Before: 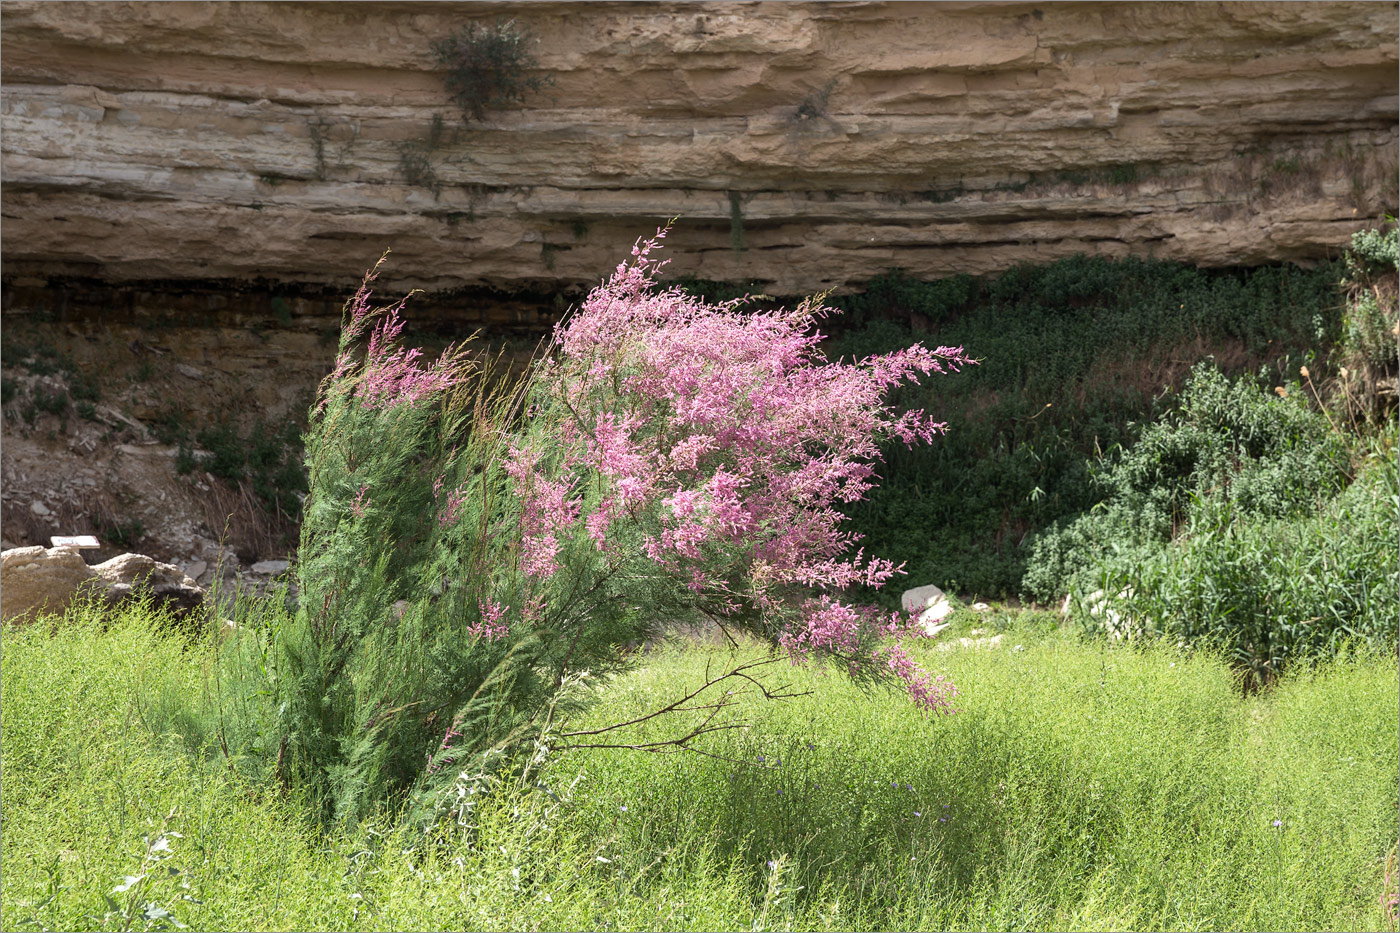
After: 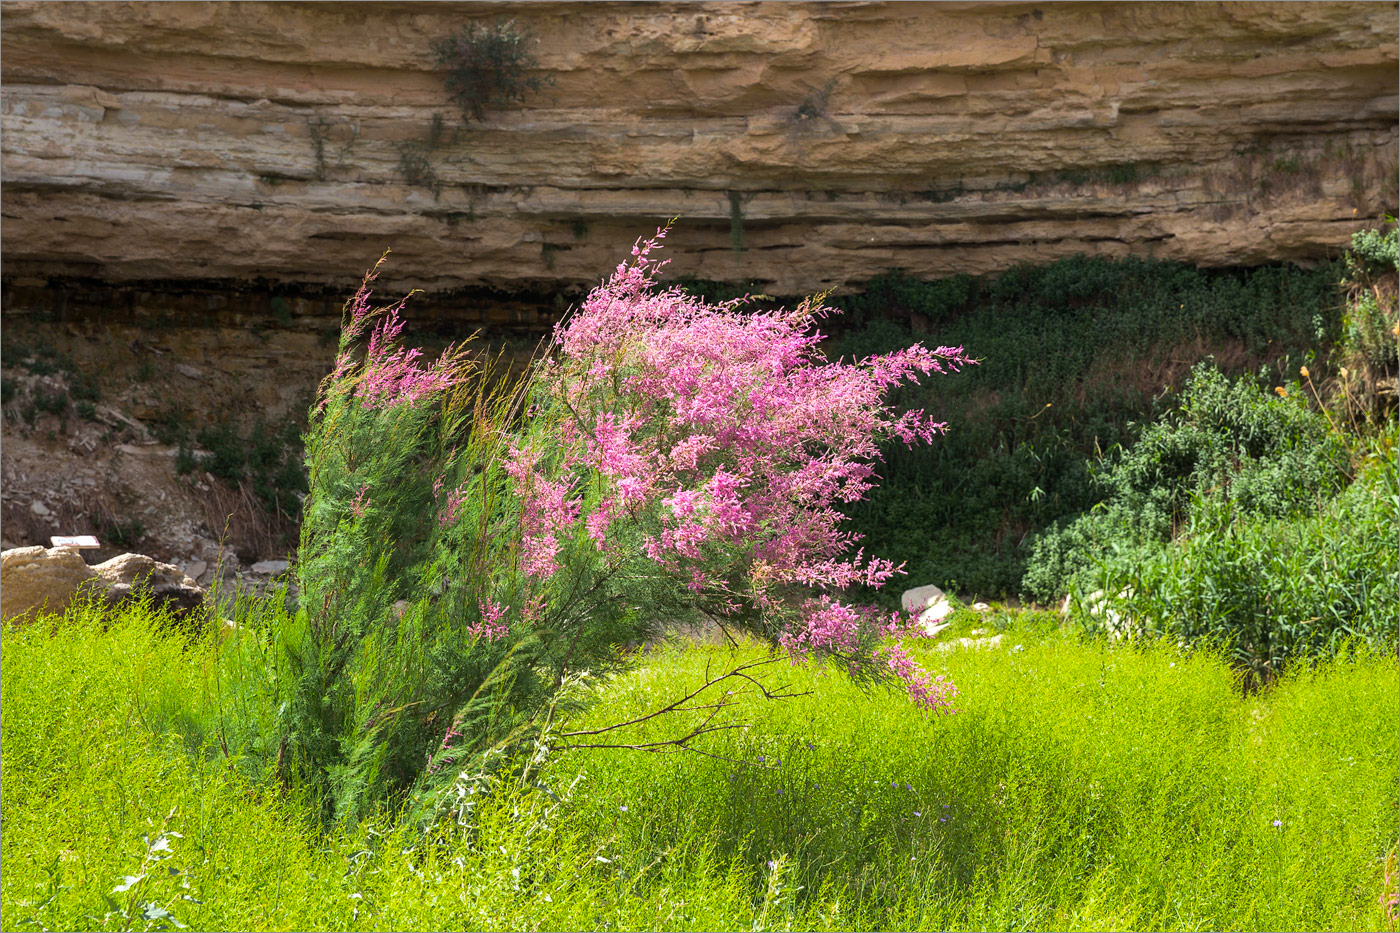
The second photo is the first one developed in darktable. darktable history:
color balance rgb: perceptual saturation grading › global saturation 61.089%, perceptual saturation grading › highlights 21.291%, perceptual saturation grading › shadows -49.426%
